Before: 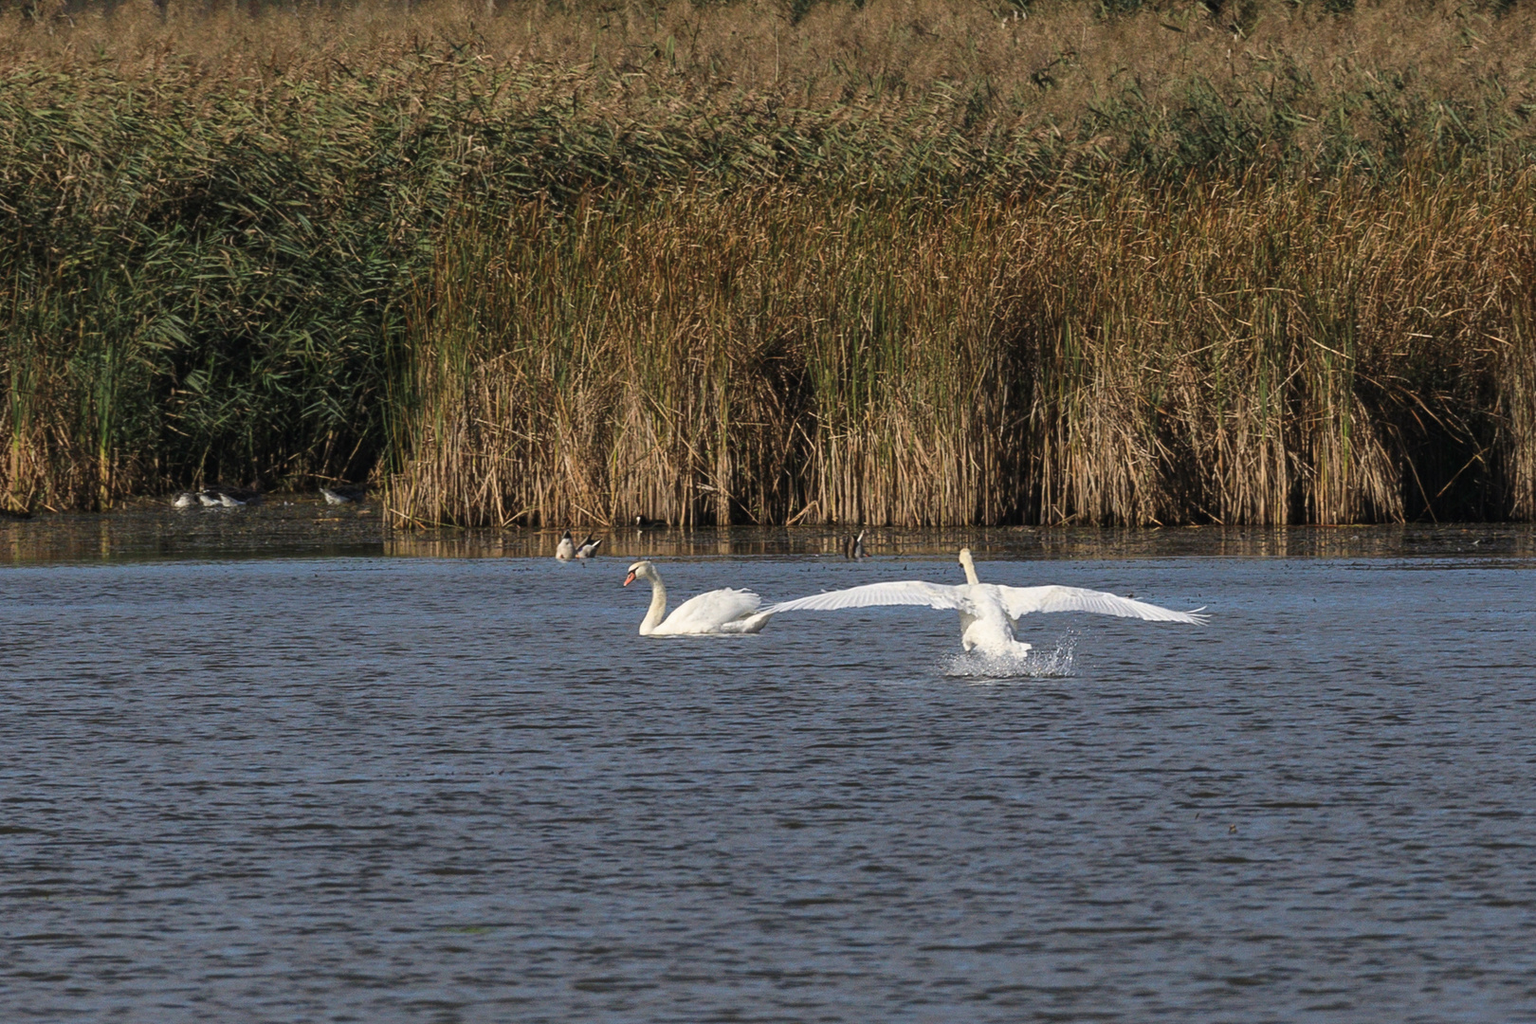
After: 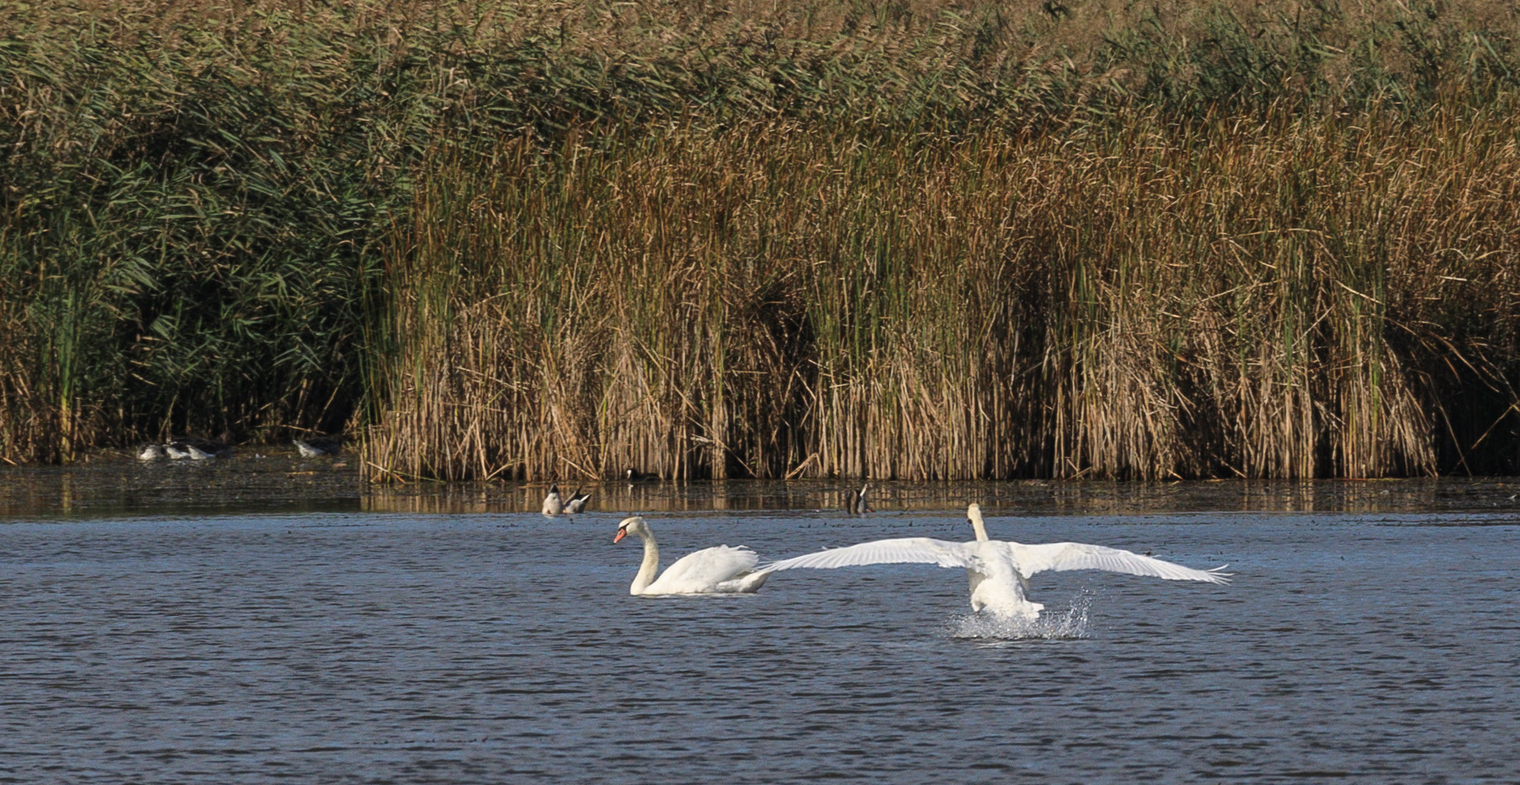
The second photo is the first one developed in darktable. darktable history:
crop: left 2.754%, top 6.991%, right 3.391%, bottom 20.289%
